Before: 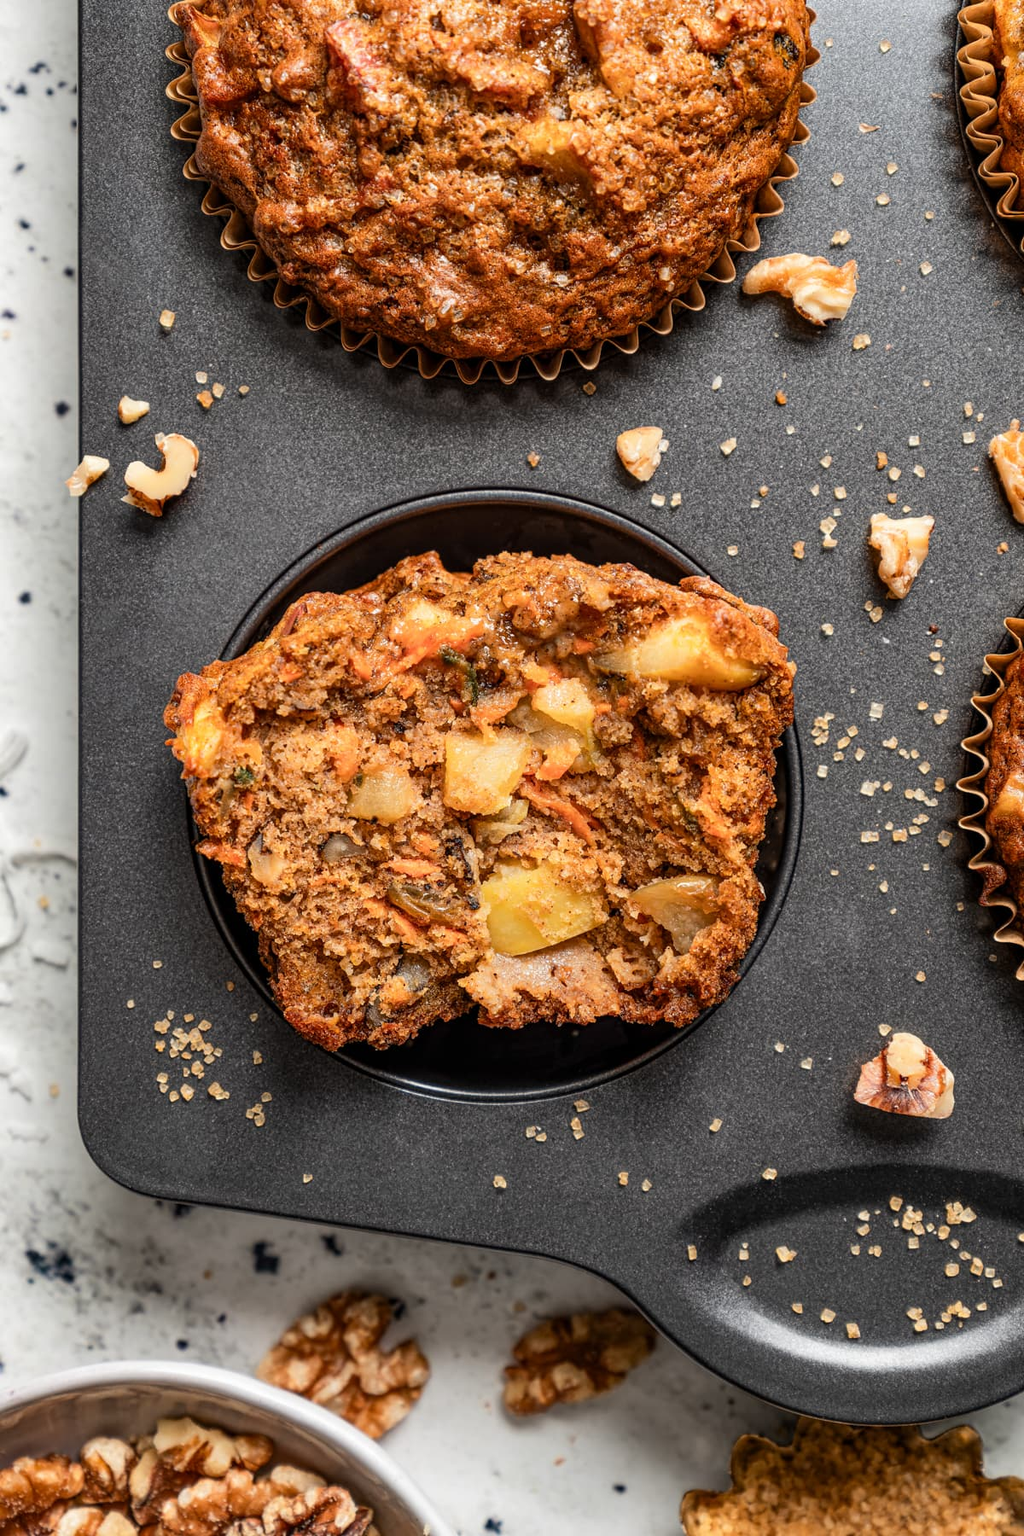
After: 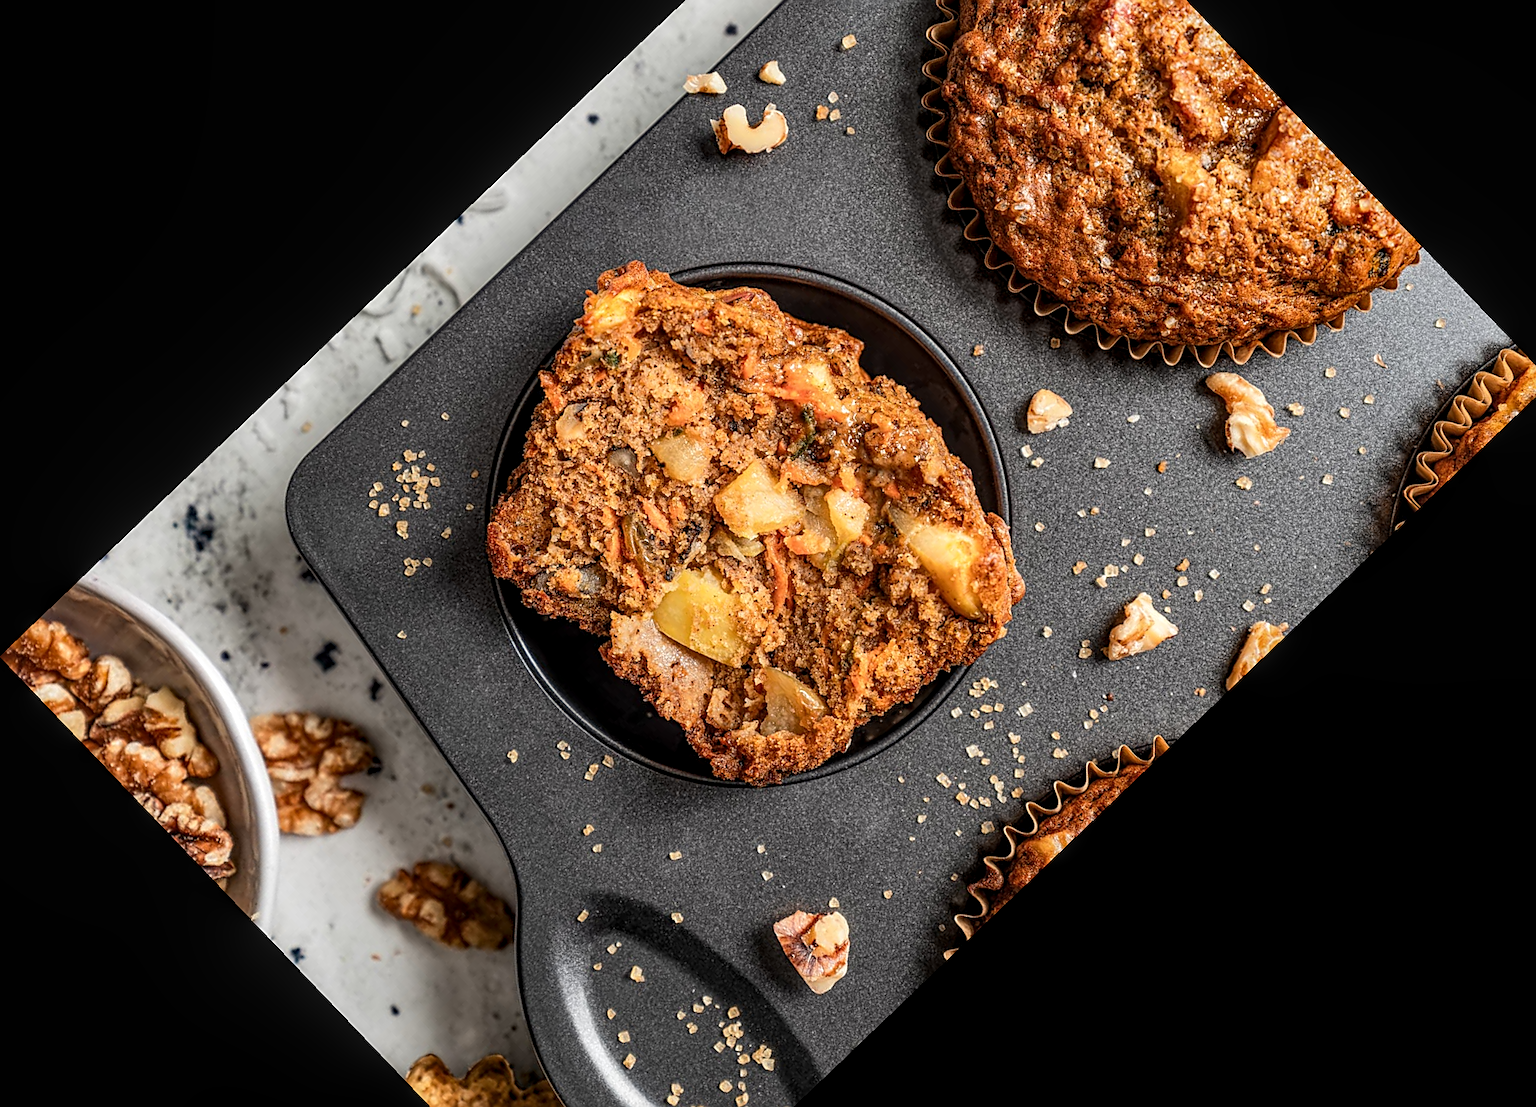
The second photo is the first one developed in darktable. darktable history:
sharpen: on, module defaults
tone equalizer: on, module defaults
crop and rotate: angle -46.26°, top 16.234%, right 0.912%, bottom 11.704%
local contrast: on, module defaults
